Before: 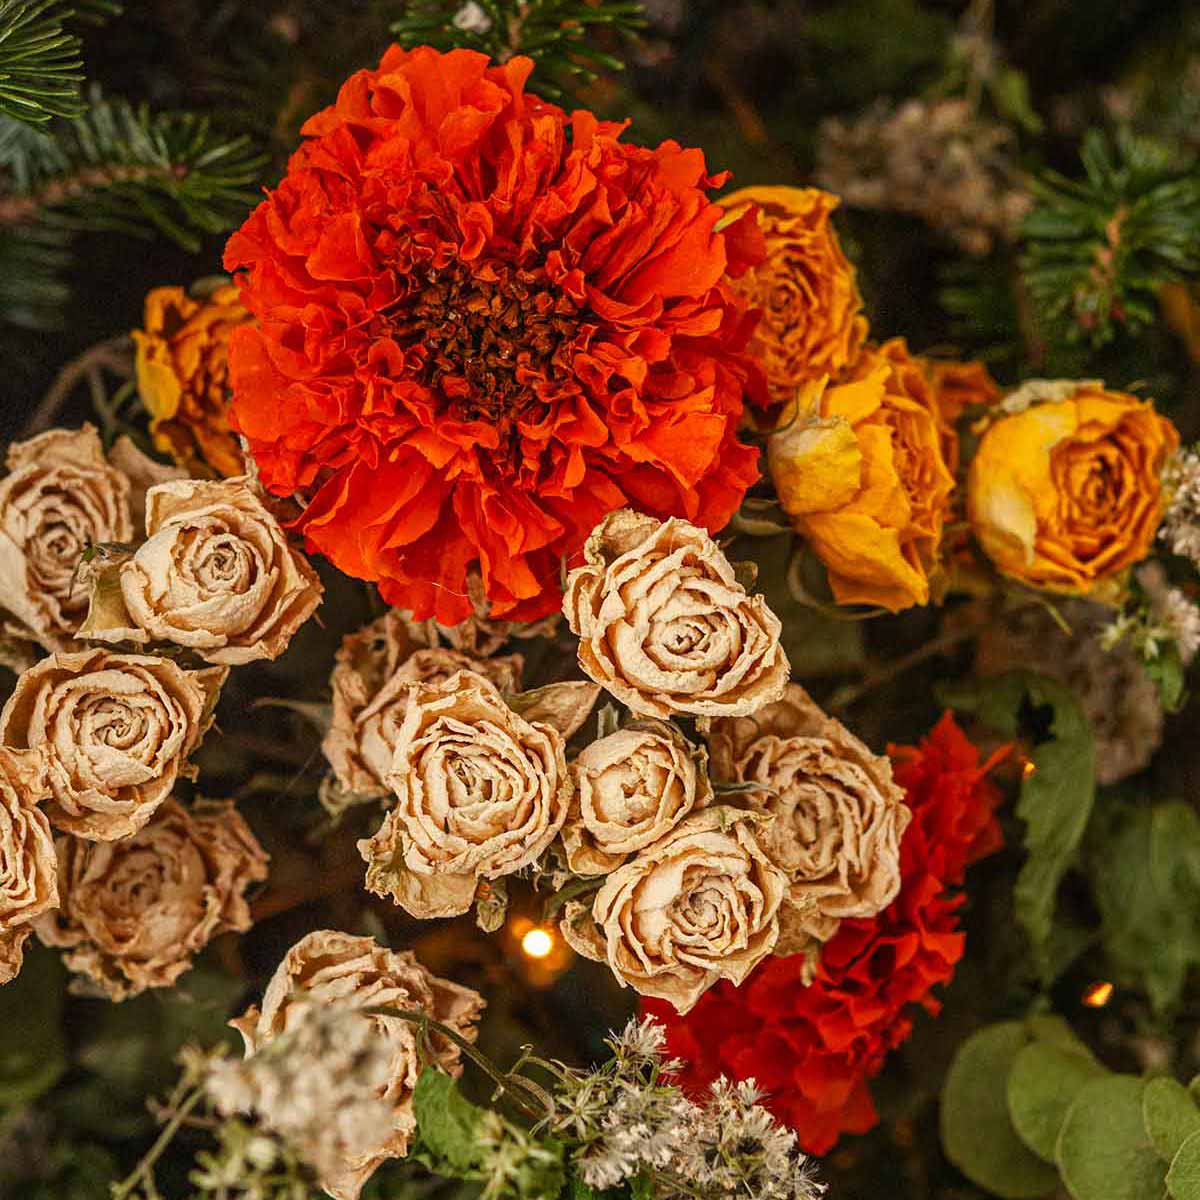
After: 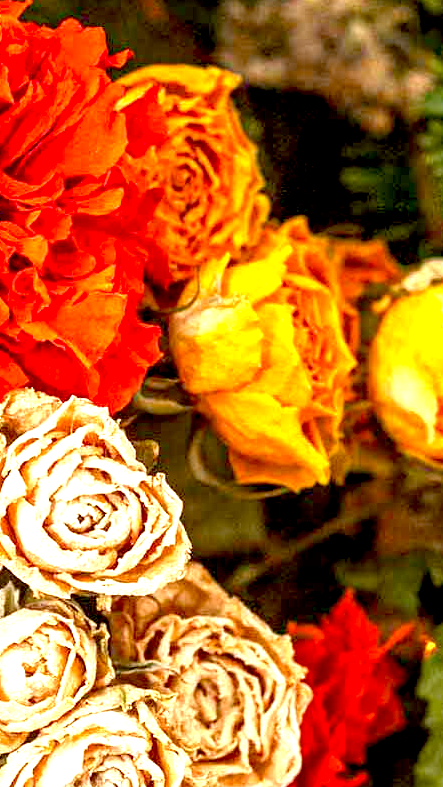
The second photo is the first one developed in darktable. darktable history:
white balance: red 0.984, blue 1.059
exposure: black level correction 0.009, exposure 1.425 EV, compensate highlight preservation false
crop and rotate: left 49.936%, top 10.094%, right 13.136%, bottom 24.256%
